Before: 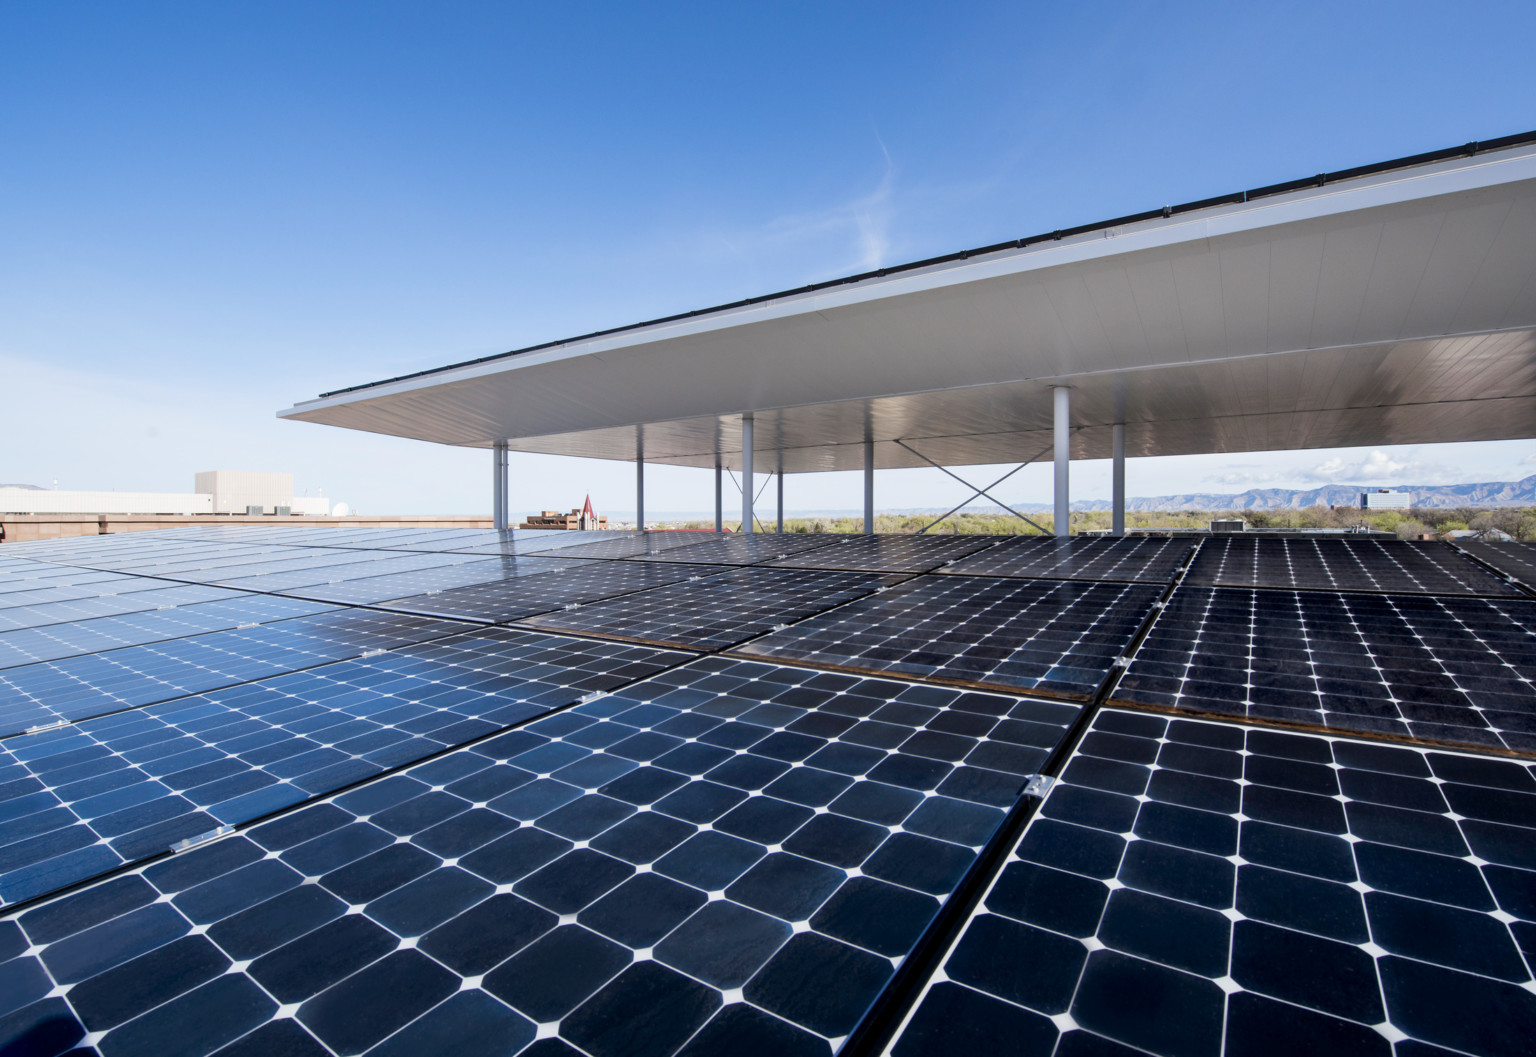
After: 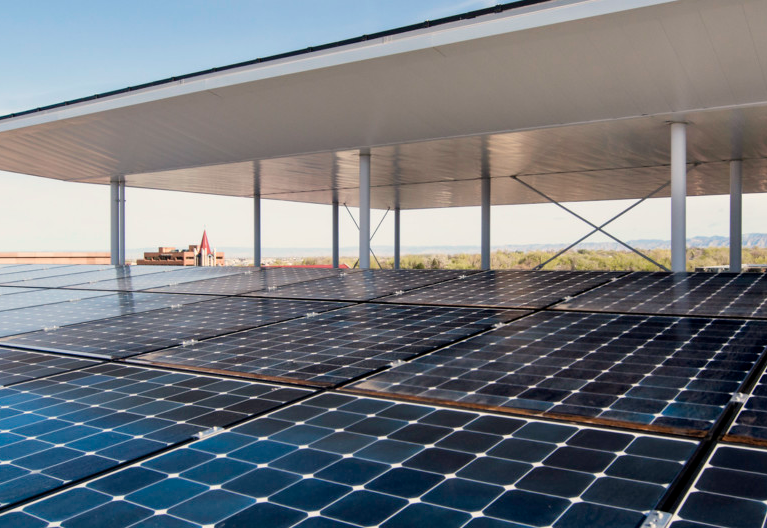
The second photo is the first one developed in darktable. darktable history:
exposure: compensate highlight preservation false
white balance: red 1.045, blue 0.932
crop: left 25%, top 25%, right 25%, bottom 25%
